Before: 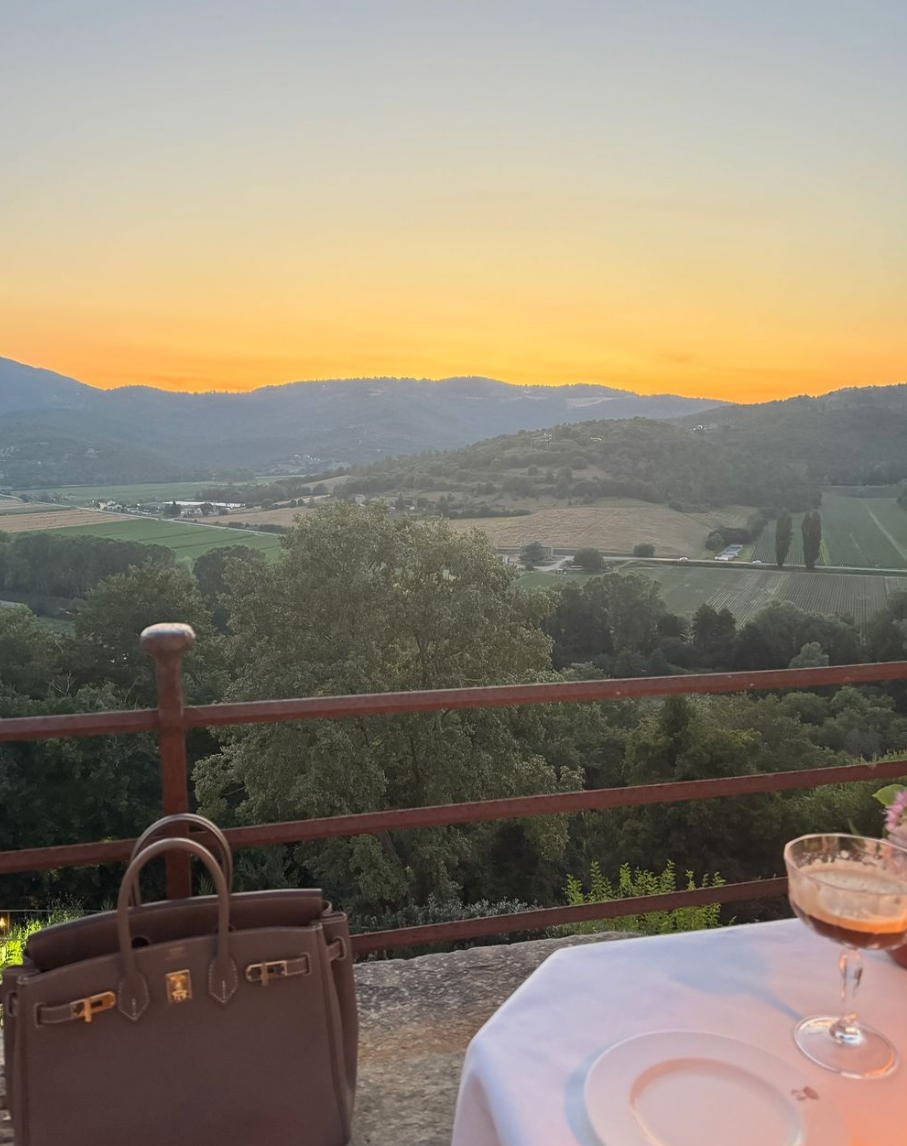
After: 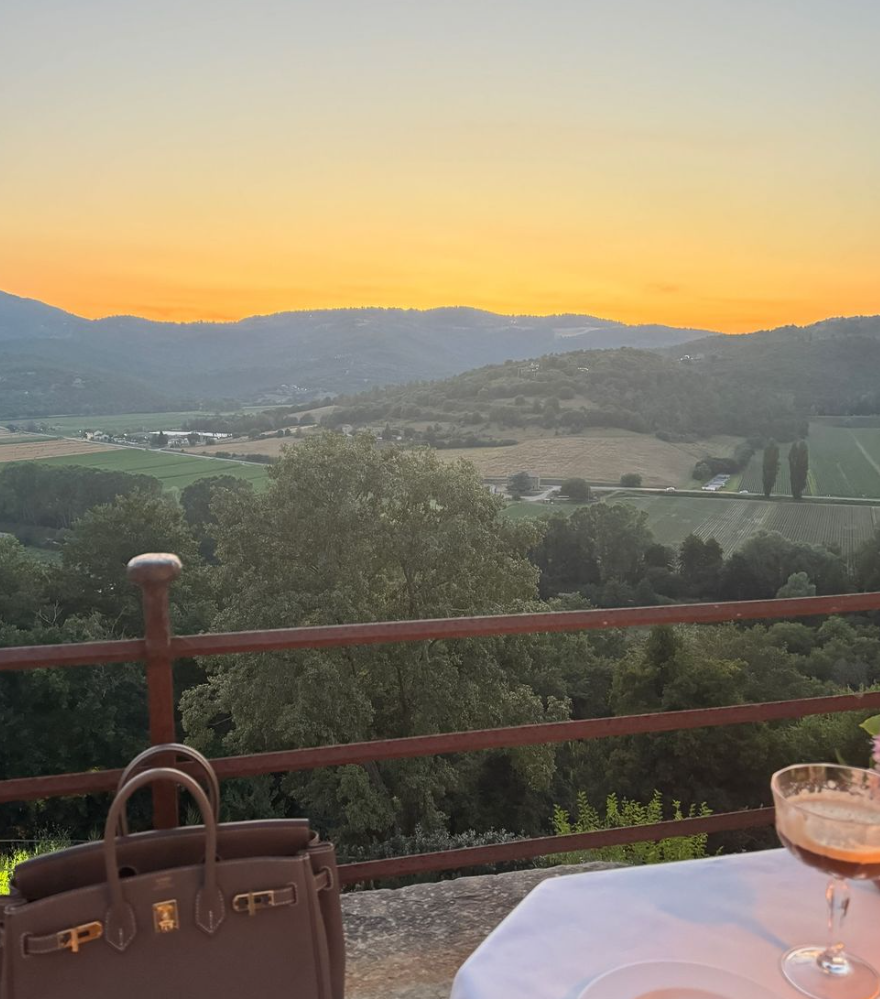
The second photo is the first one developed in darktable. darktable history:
exposure: compensate highlight preservation false
crop: left 1.507%, top 6.147%, right 1.379%, bottom 6.637%
